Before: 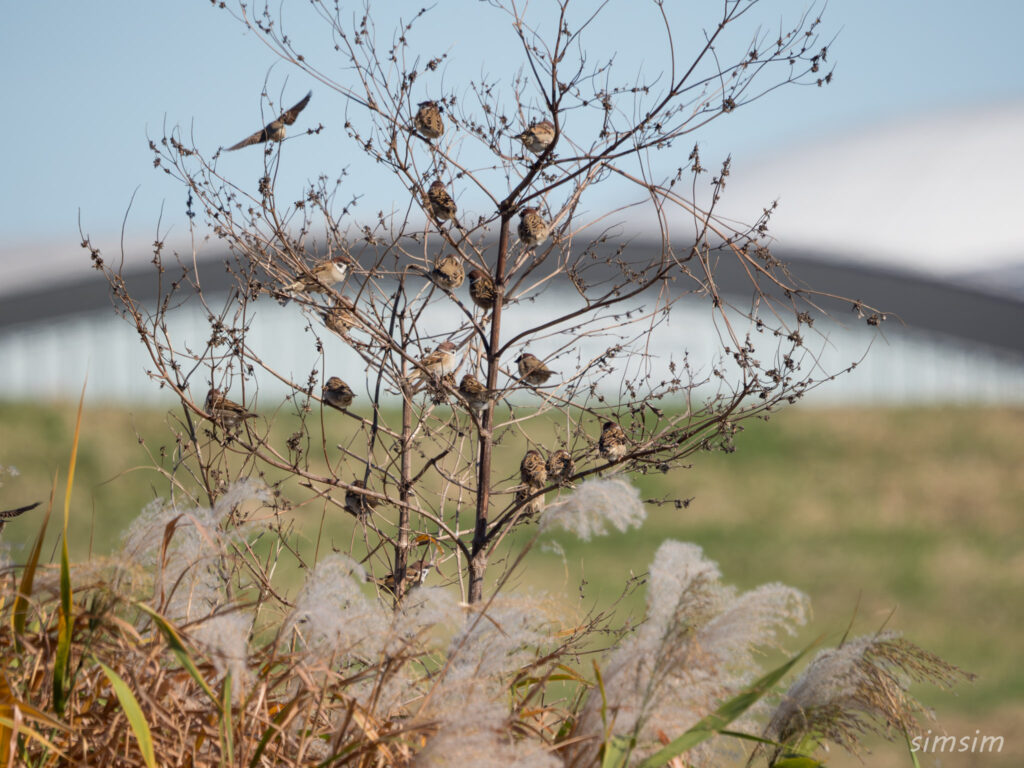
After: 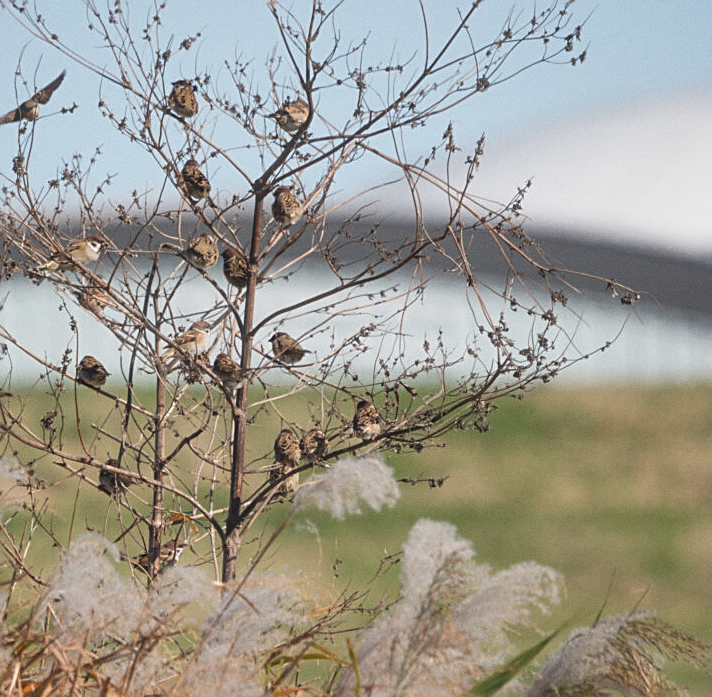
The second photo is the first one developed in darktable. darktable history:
sharpen: on, module defaults
haze removal: strength -0.09, adaptive false
crop and rotate: left 24.034%, top 2.838%, right 6.406%, bottom 6.299%
grain: coarseness 0.09 ISO, strength 16.61%
